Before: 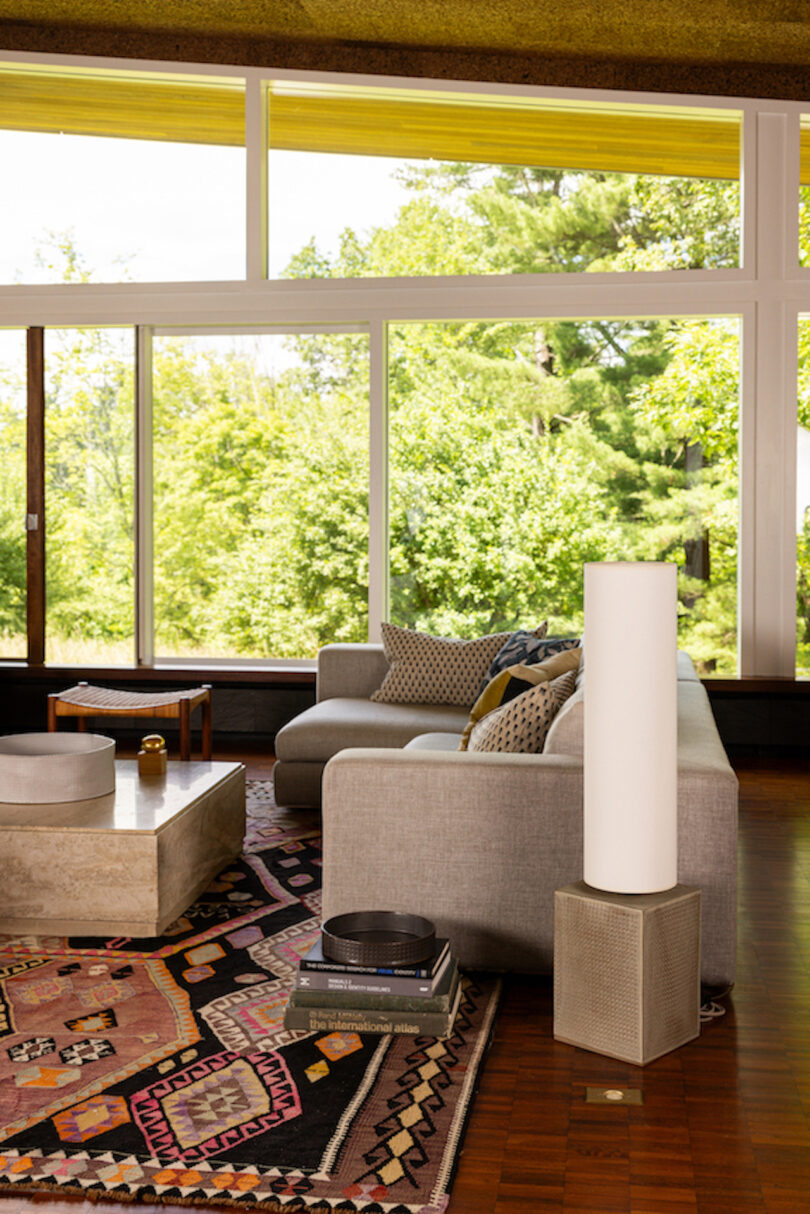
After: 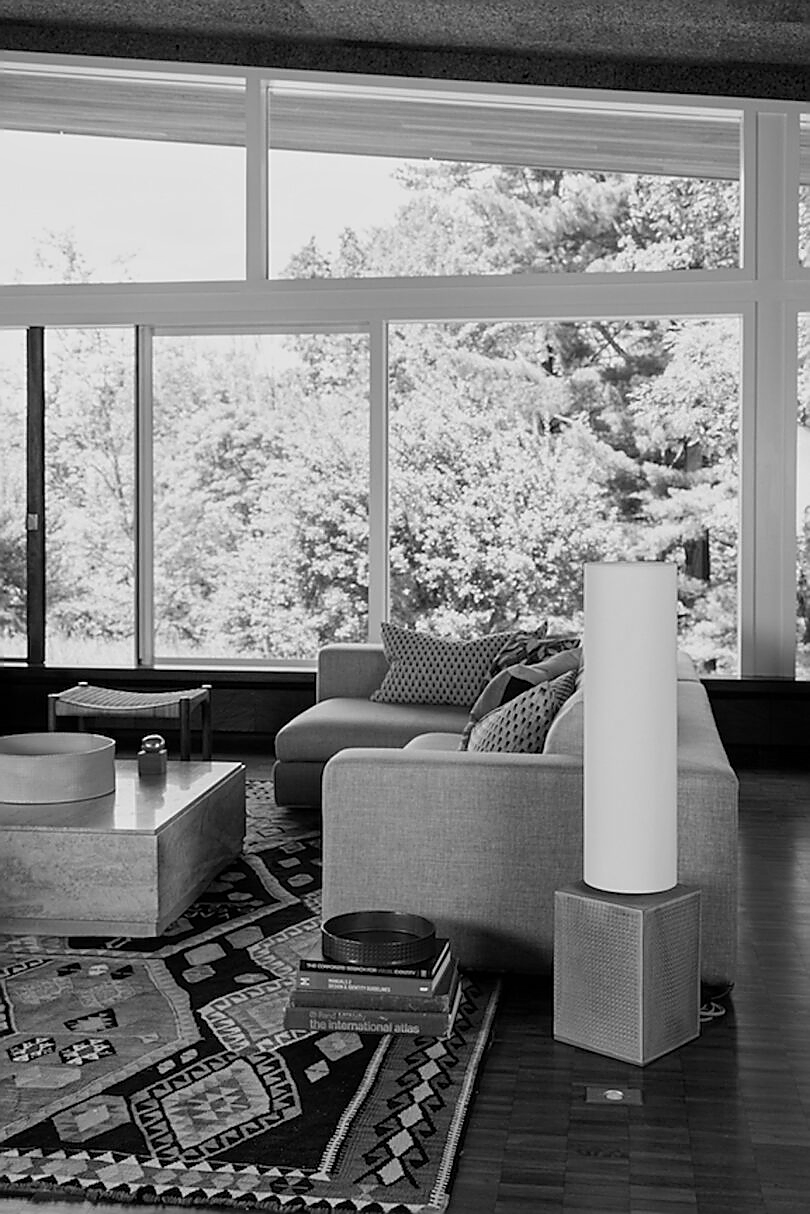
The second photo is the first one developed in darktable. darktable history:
sharpen: radius 1.4, amount 1.25, threshold 0.7
color balance rgb: perceptual saturation grading › global saturation 20%, perceptual saturation grading › highlights -25%, perceptual saturation grading › shadows 25%
exposure: exposure -0.21 EV, compensate highlight preservation false
monochrome: a 73.58, b 64.21
